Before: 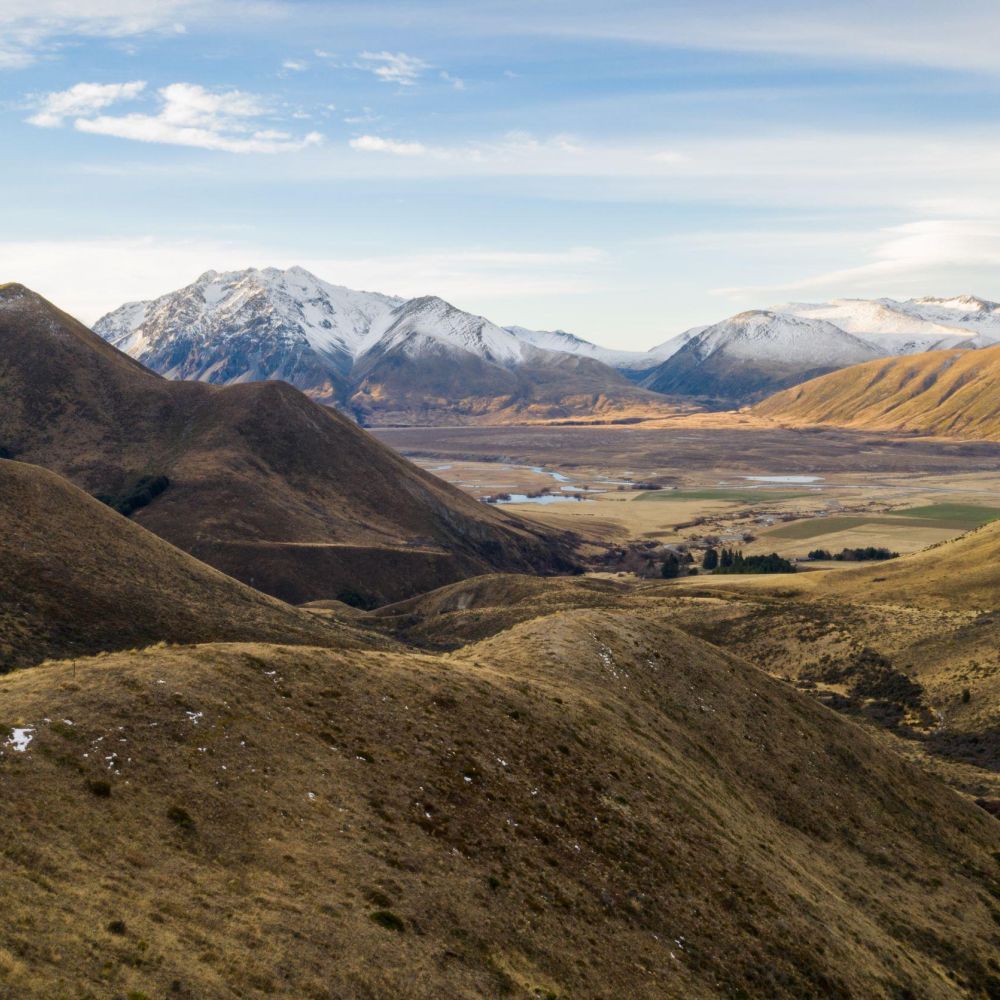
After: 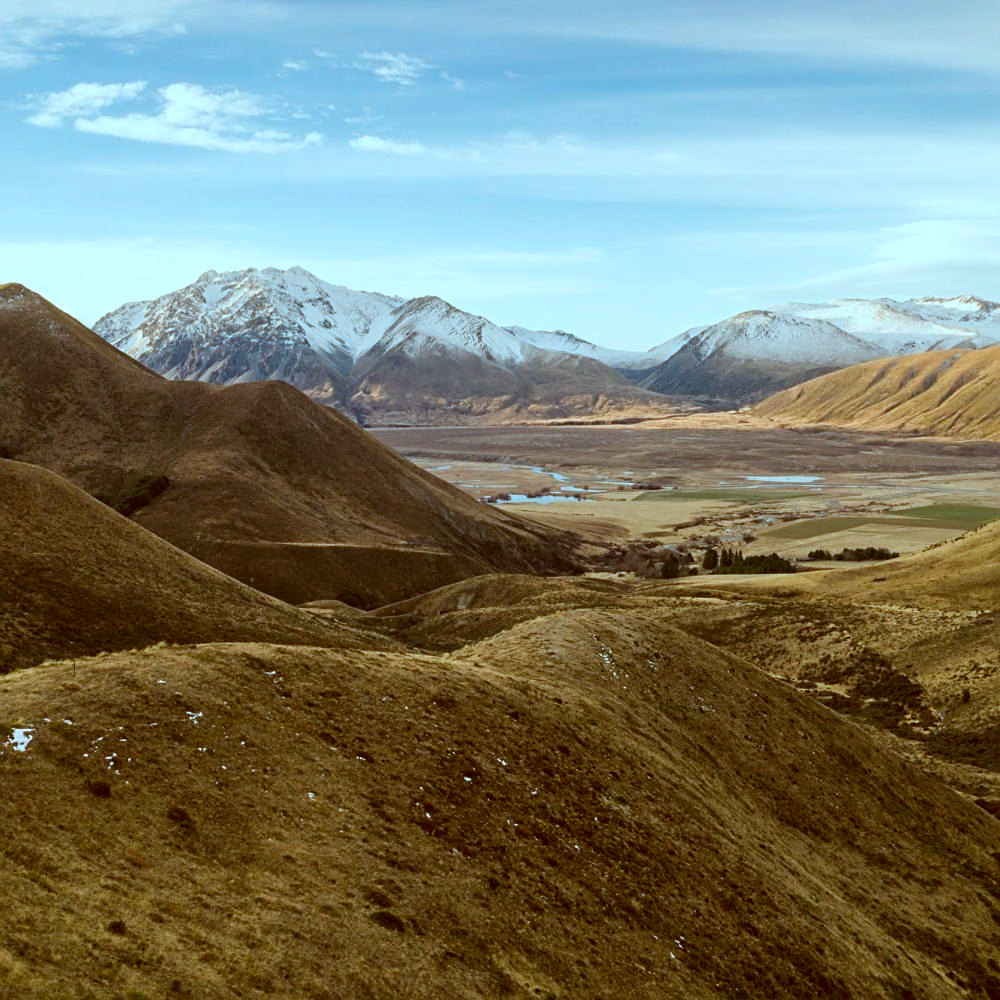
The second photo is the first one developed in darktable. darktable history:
sharpen: on, module defaults
color correction: highlights a* -14.6, highlights b* -16.84, shadows a* 10.68, shadows b* 28.81
